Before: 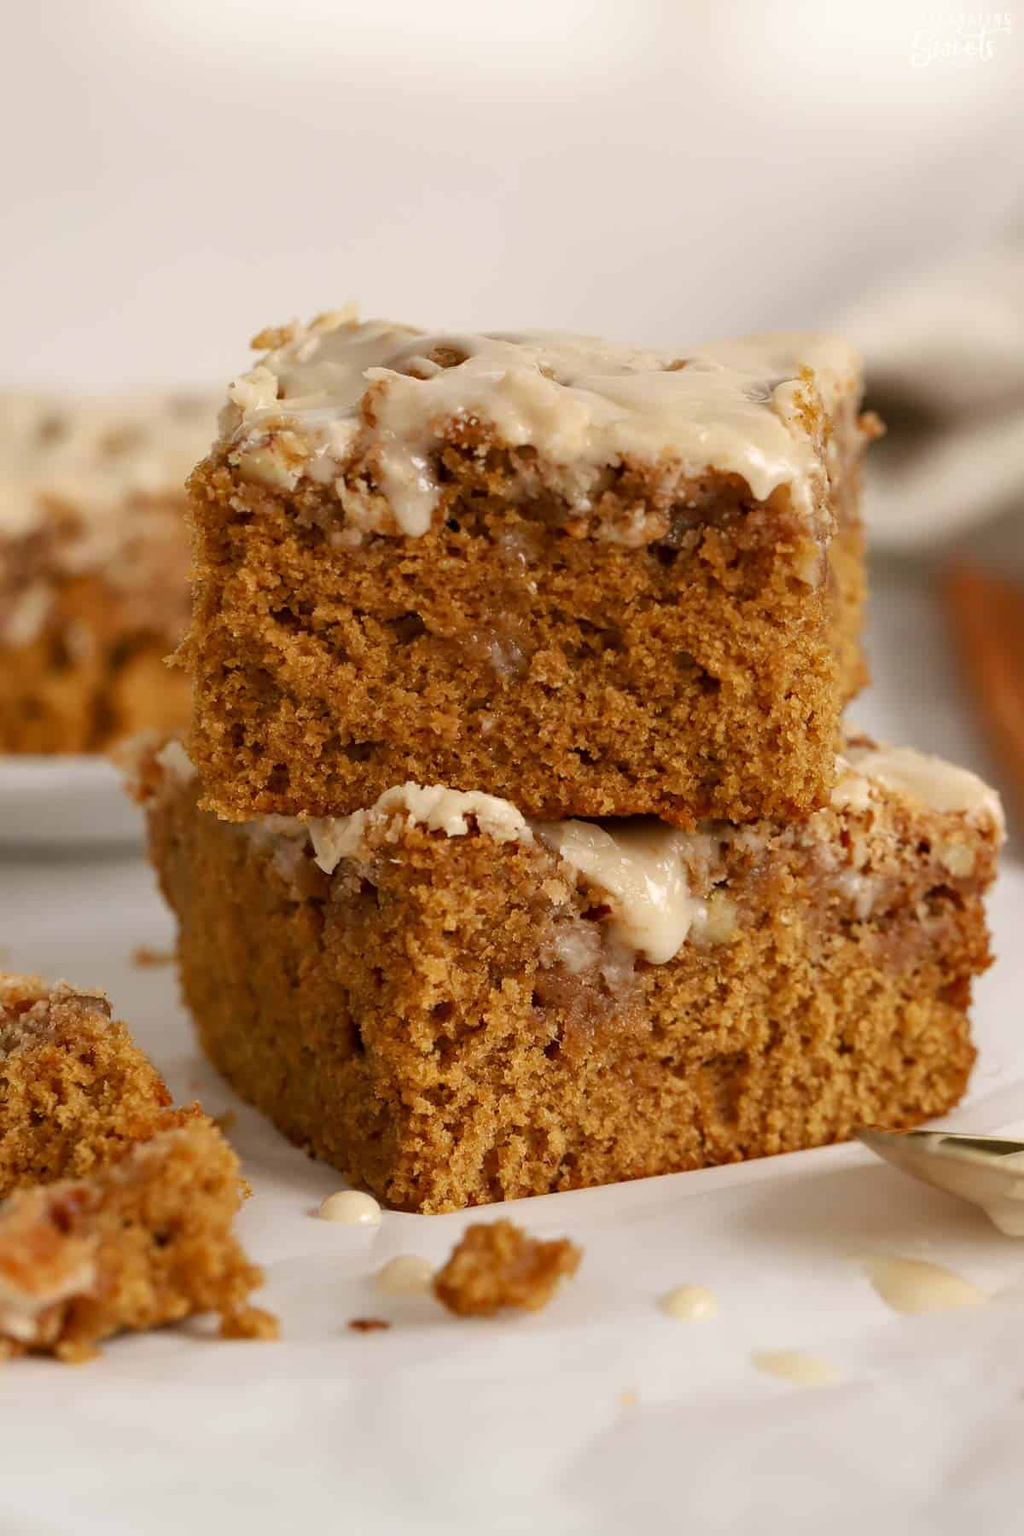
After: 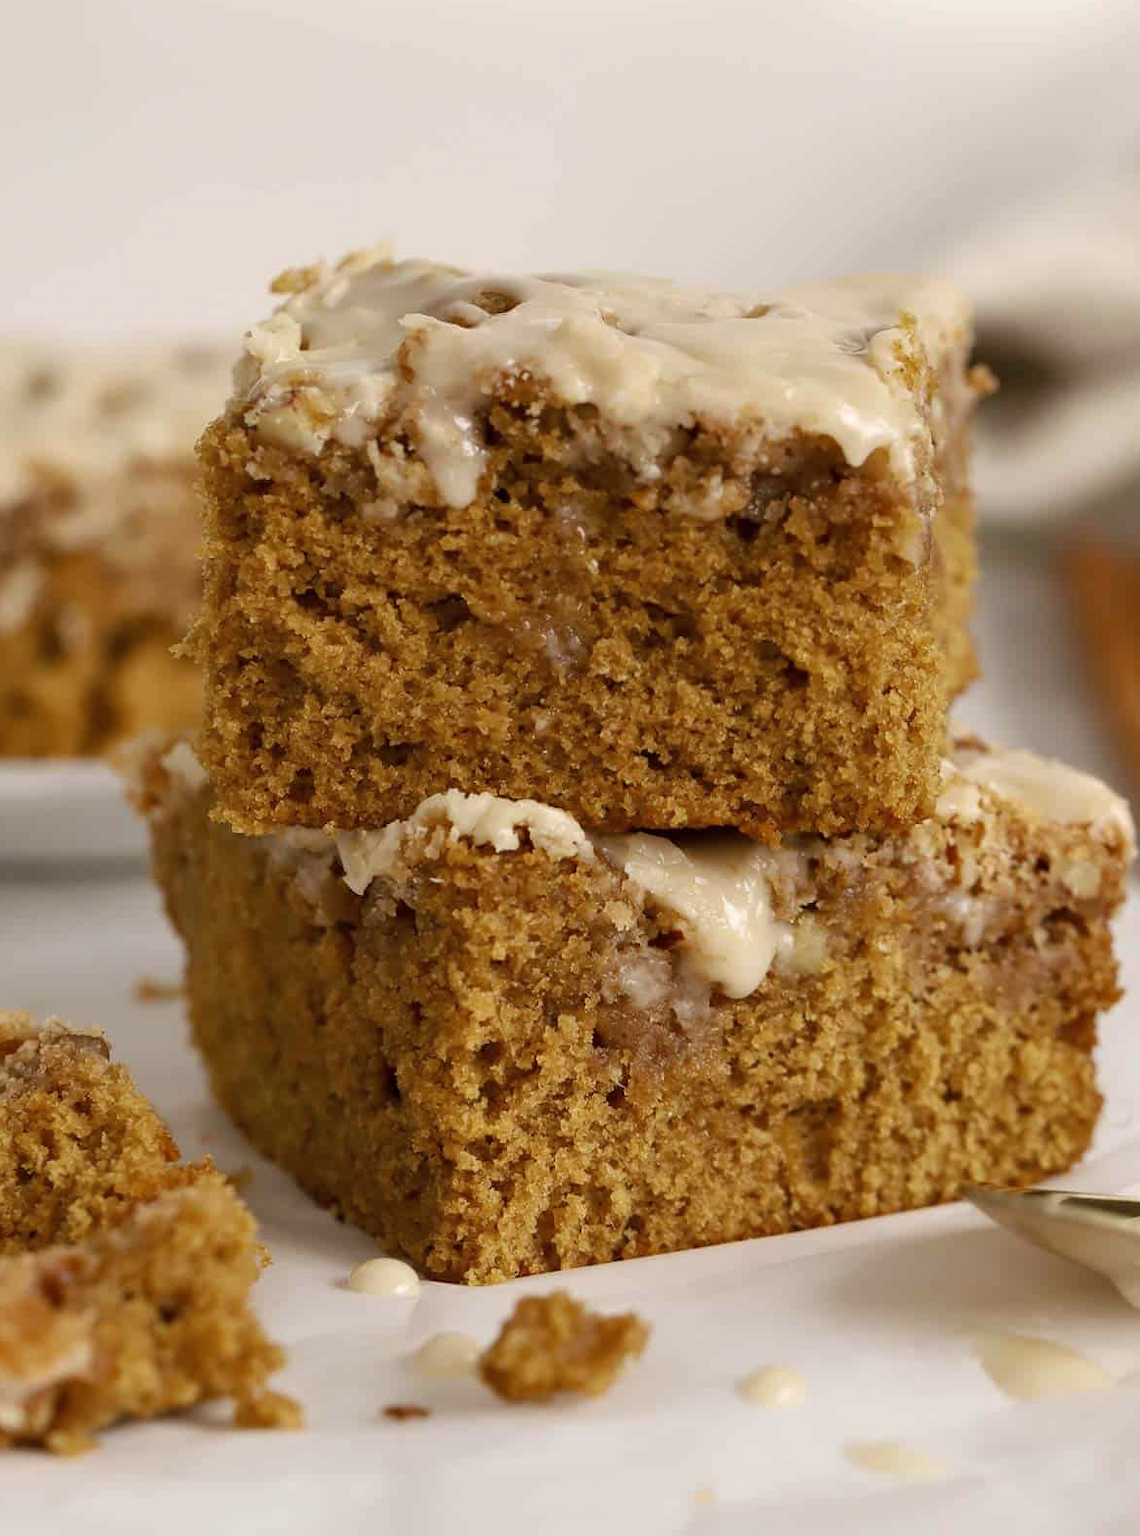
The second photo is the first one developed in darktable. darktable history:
crop: left 1.507%, top 6.147%, right 1.379%, bottom 6.637%
color zones: curves: ch1 [(0.113, 0.438) (0.75, 0.5)]; ch2 [(0.12, 0.526) (0.75, 0.5)]
